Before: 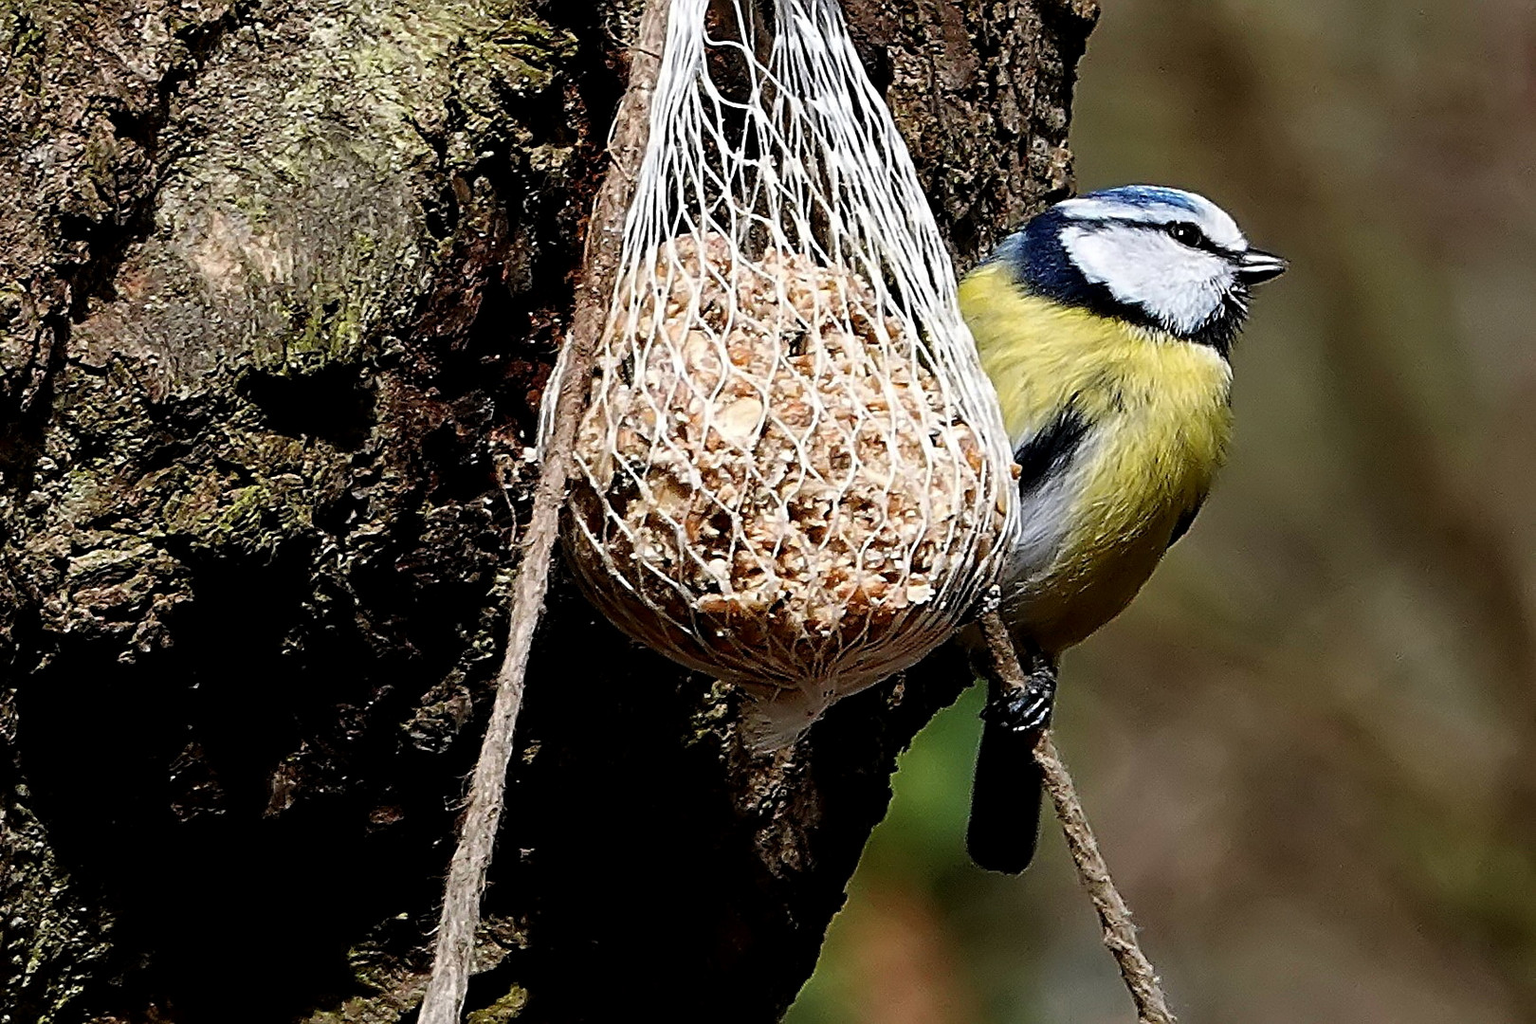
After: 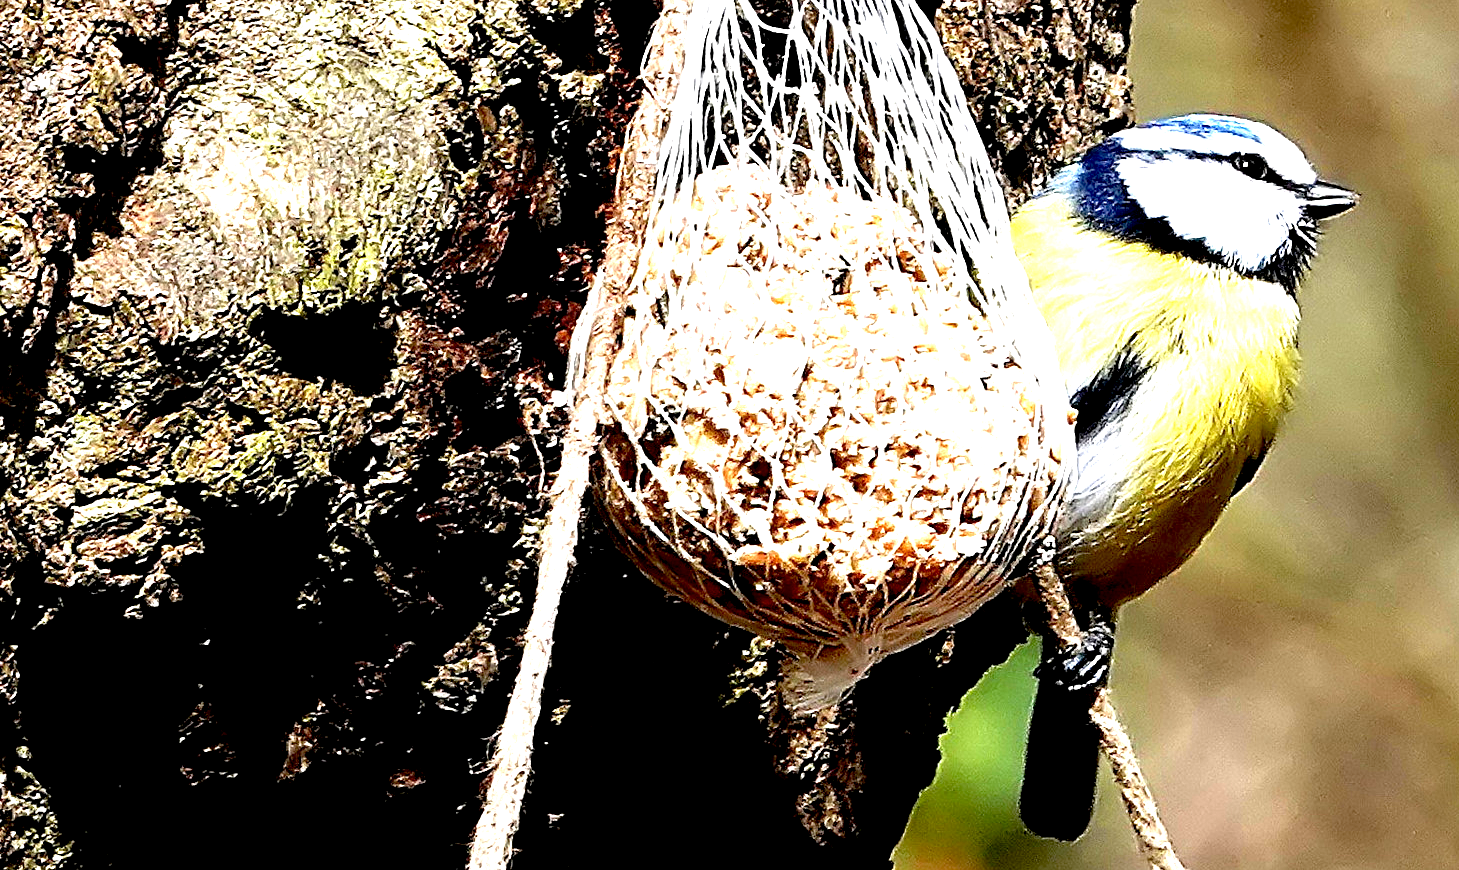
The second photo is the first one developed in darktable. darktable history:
exposure: black level correction 0.005, exposure 2.078 EV, compensate highlight preservation false
crop: top 7.505%, right 9.917%, bottom 11.907%
